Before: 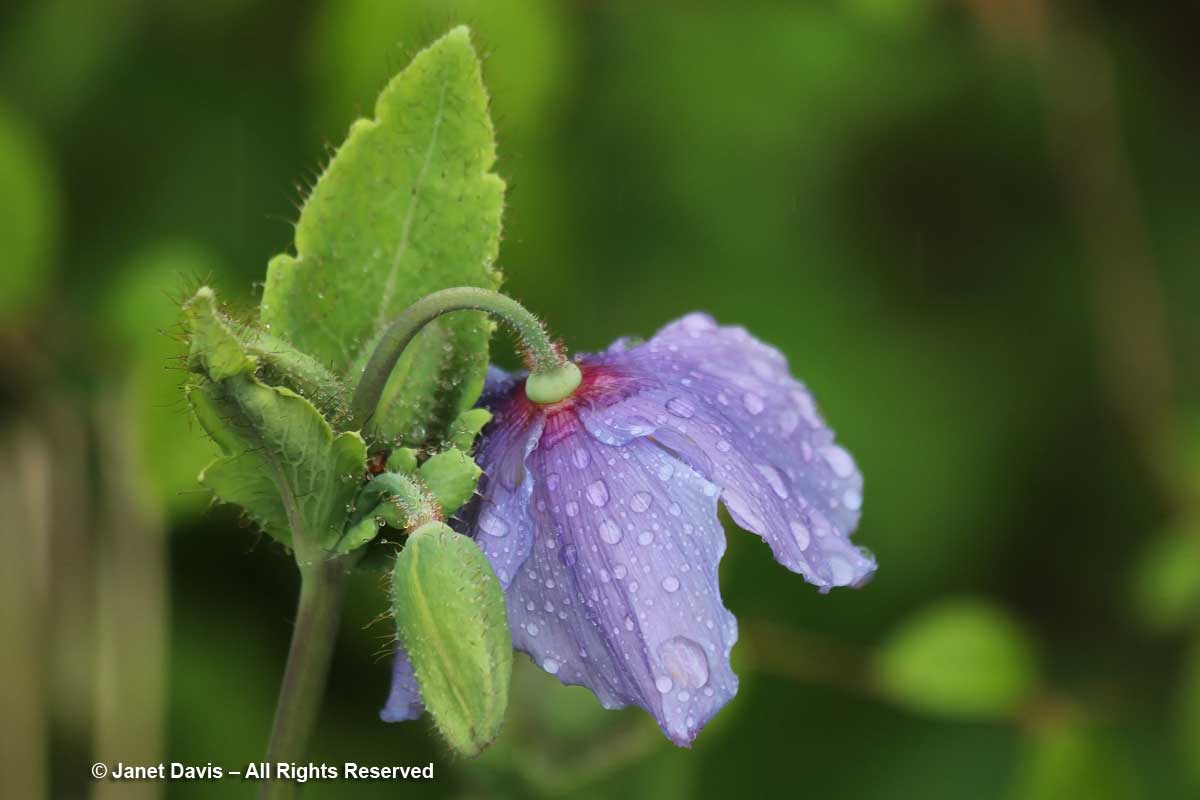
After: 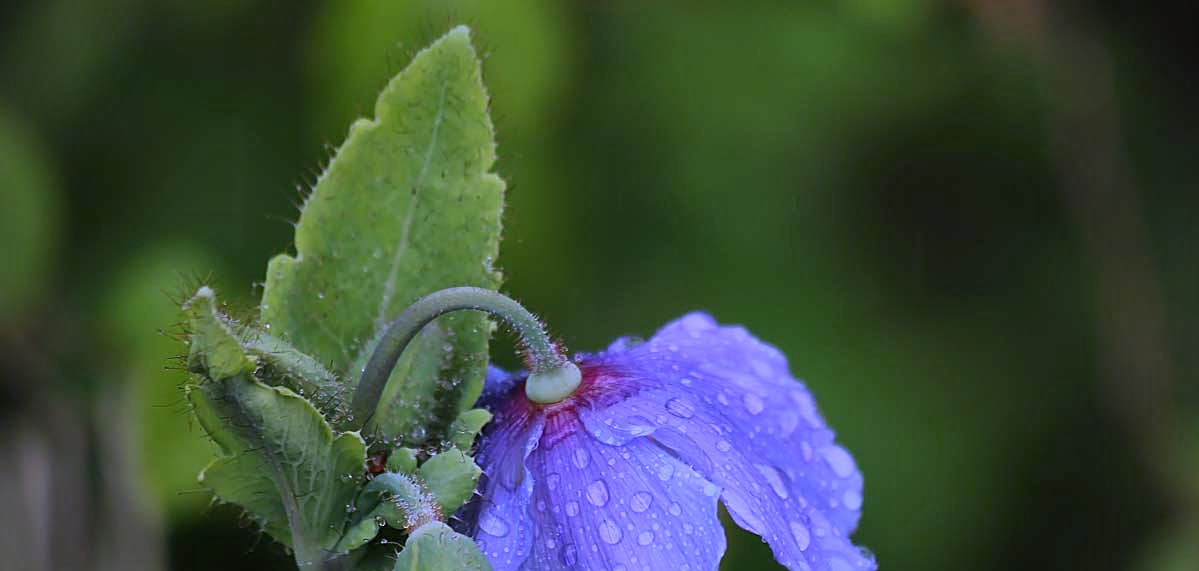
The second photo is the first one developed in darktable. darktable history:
local contrast: mode bilateral grid, contrast 10, coarseness 25, detail 115%, midtone range 0.2
vignetting: fall-off radius 45%, brightness -0.33
exposure: exposure -0.582 EV, compensate highlight preservation false
sharpen: on, module defaults
white balance: red 0.98, blue 1.61
crop: bottom 28.576%
